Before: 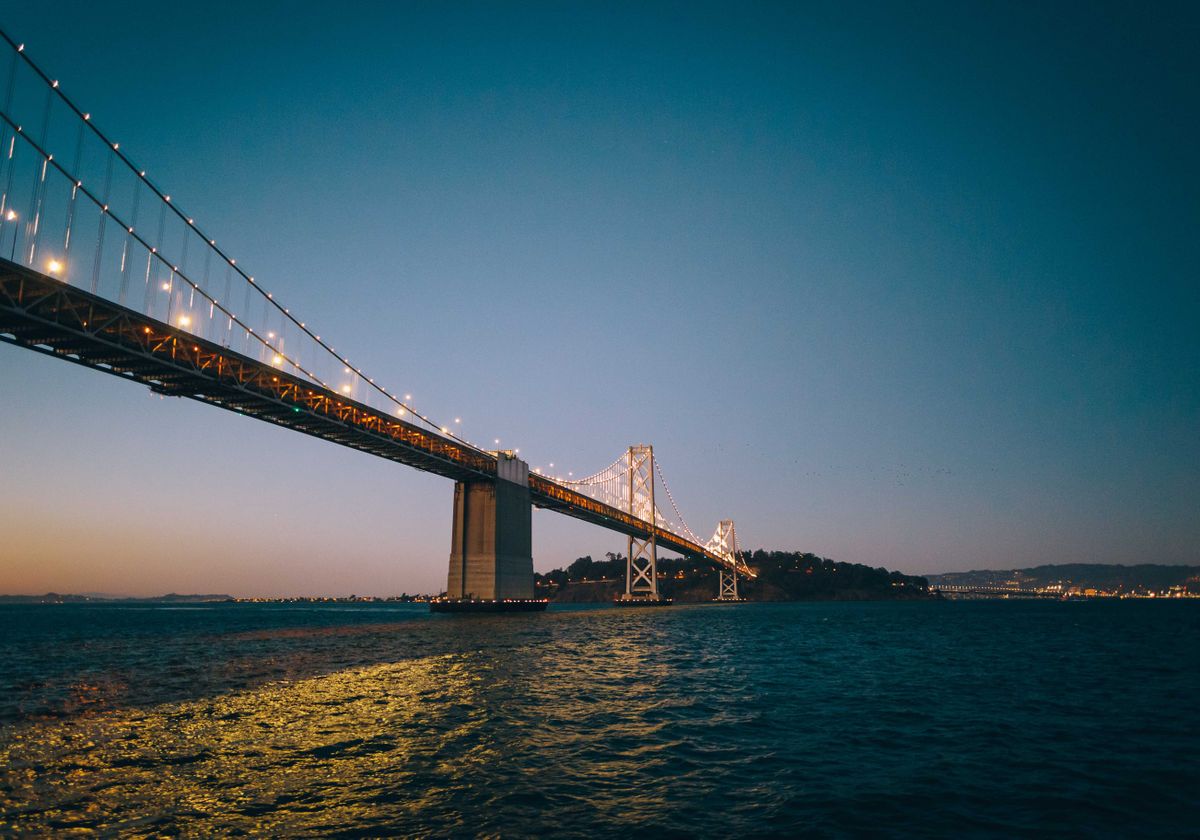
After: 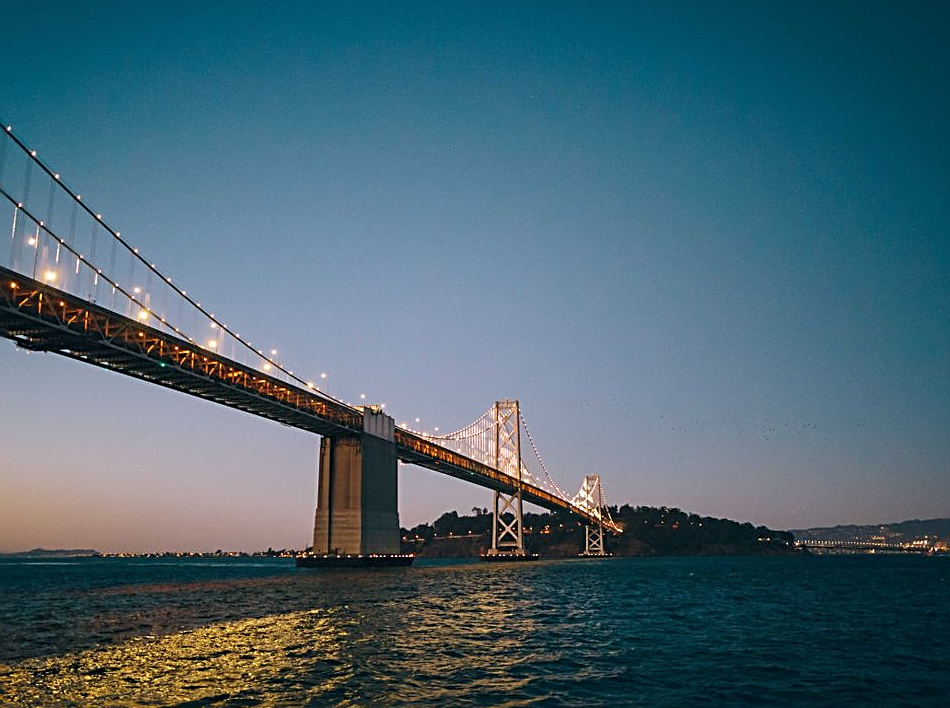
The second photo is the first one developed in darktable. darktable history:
sharpen: radius 2.543, amount 0.636
crop: left 11.225%, top 5.381%, right 9.565%, bottom 10.314%
